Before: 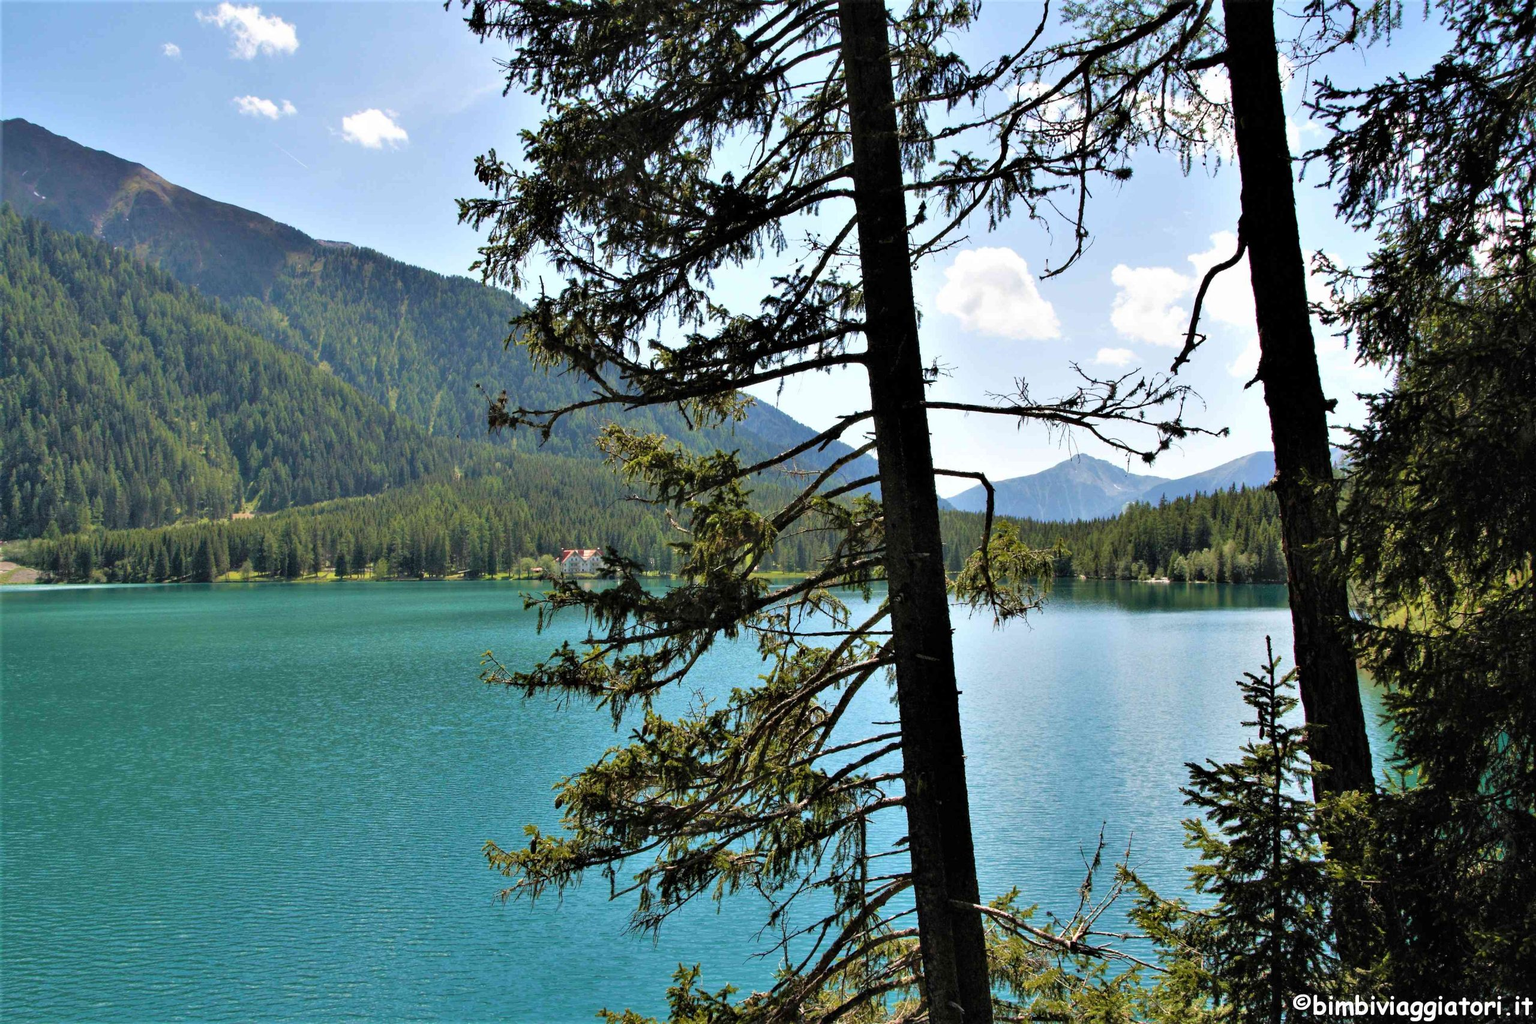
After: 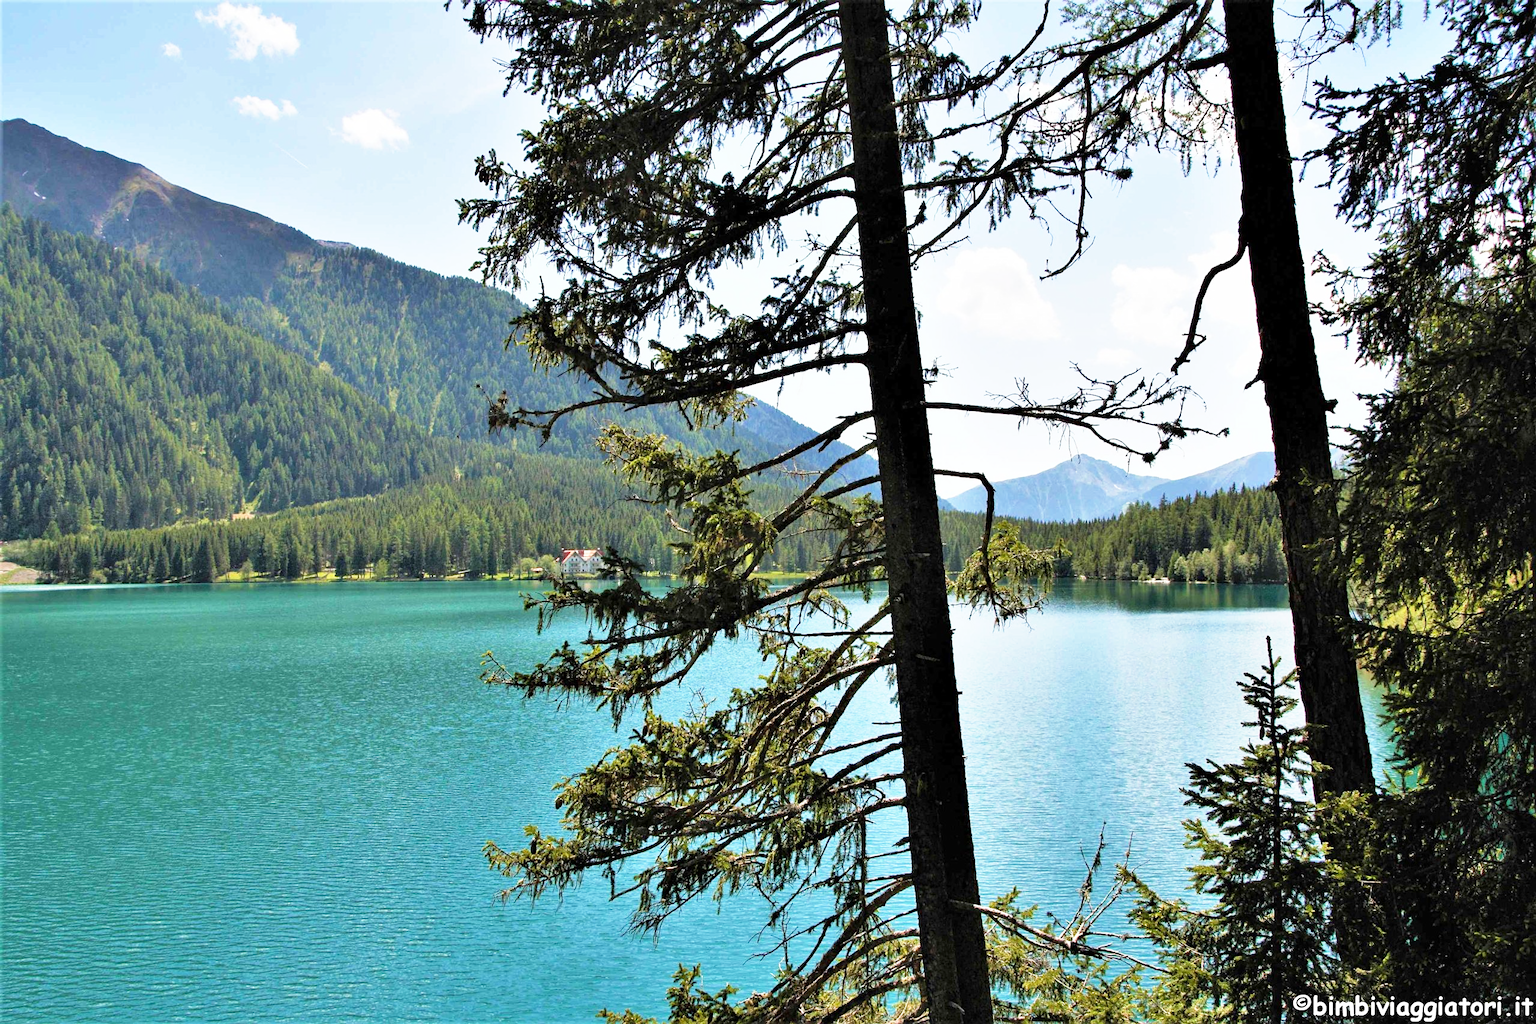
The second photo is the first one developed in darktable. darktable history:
base curve: curves: ch0 [(0, 0) (0.557, 0.834) (1, 1)], preserve colors none
sharpen: amount 0.214
